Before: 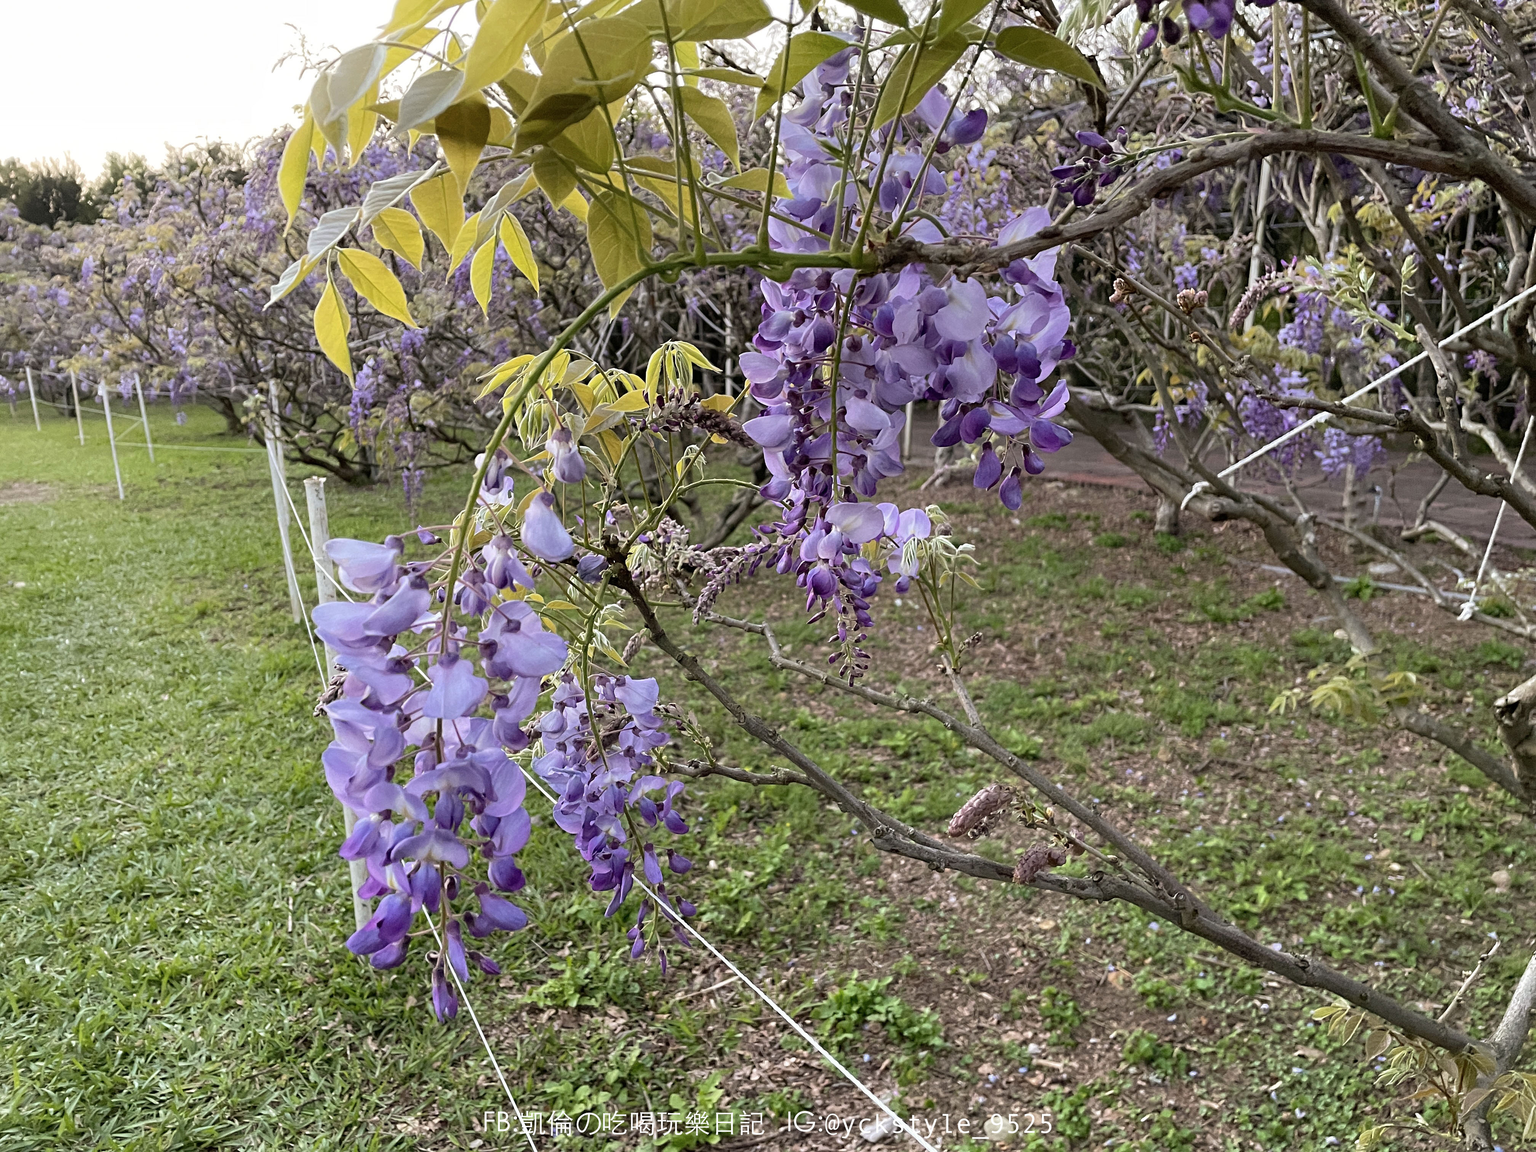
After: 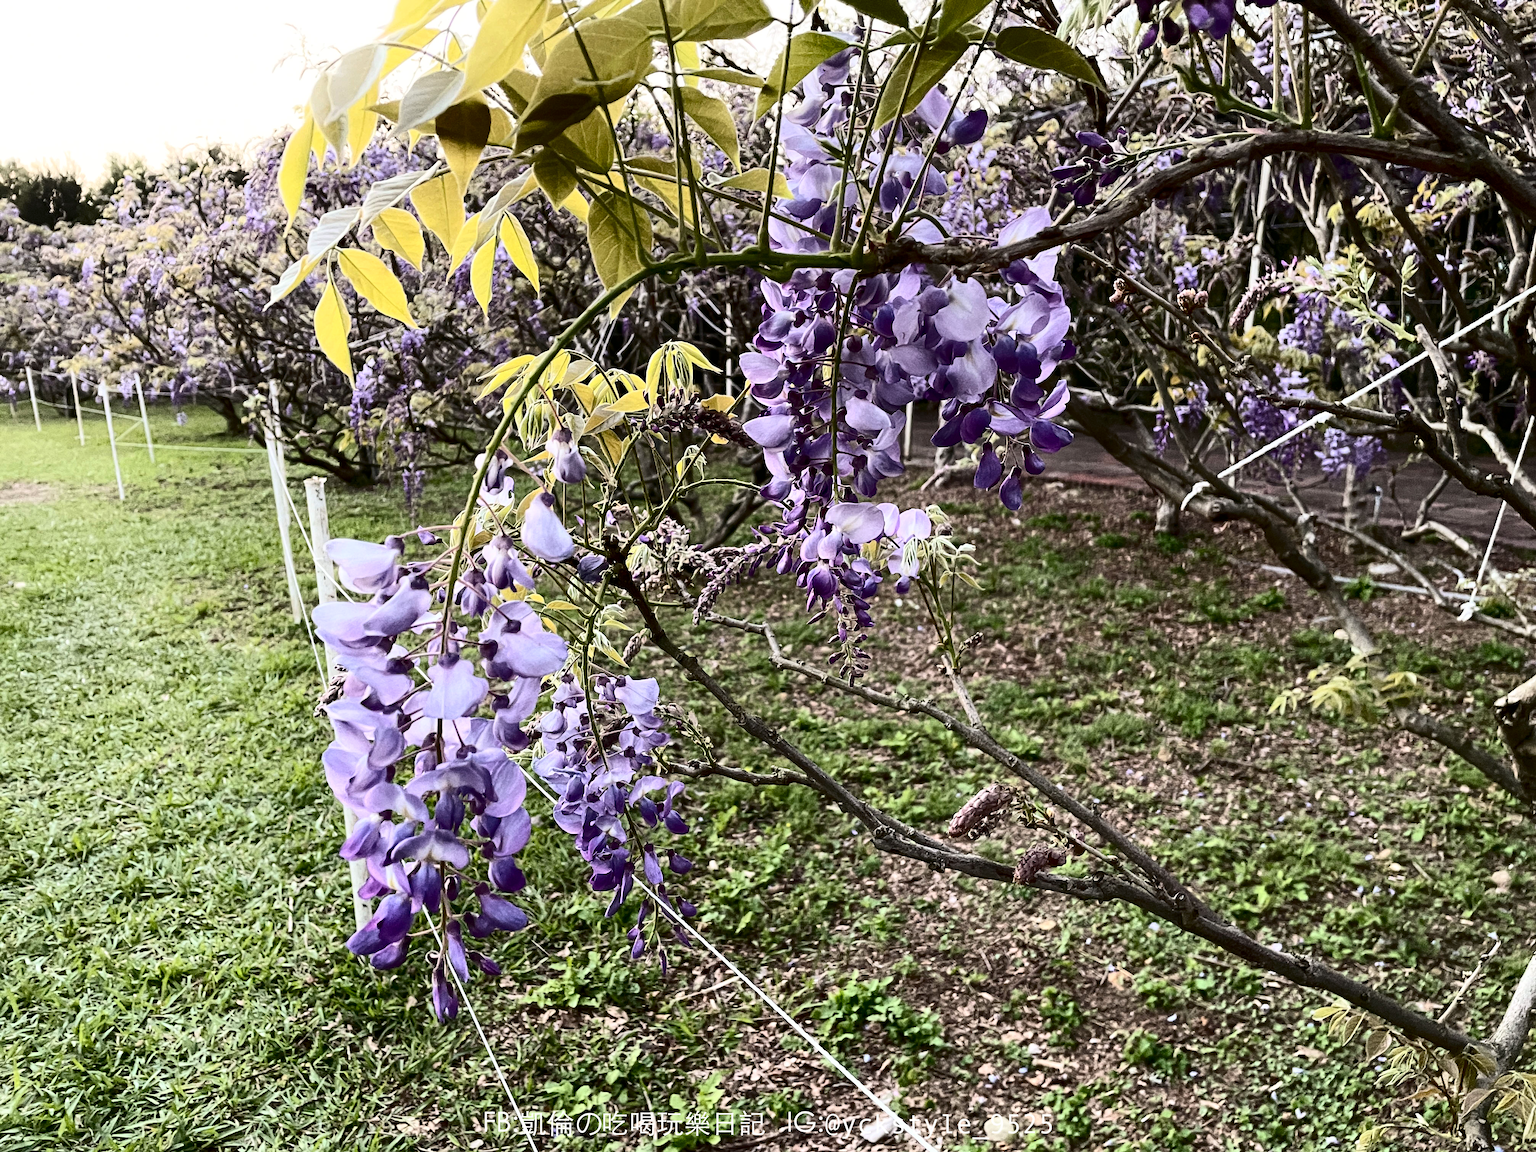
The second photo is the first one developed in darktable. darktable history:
contrast brightness saturation: contrast 0.486, saturation -0.098
